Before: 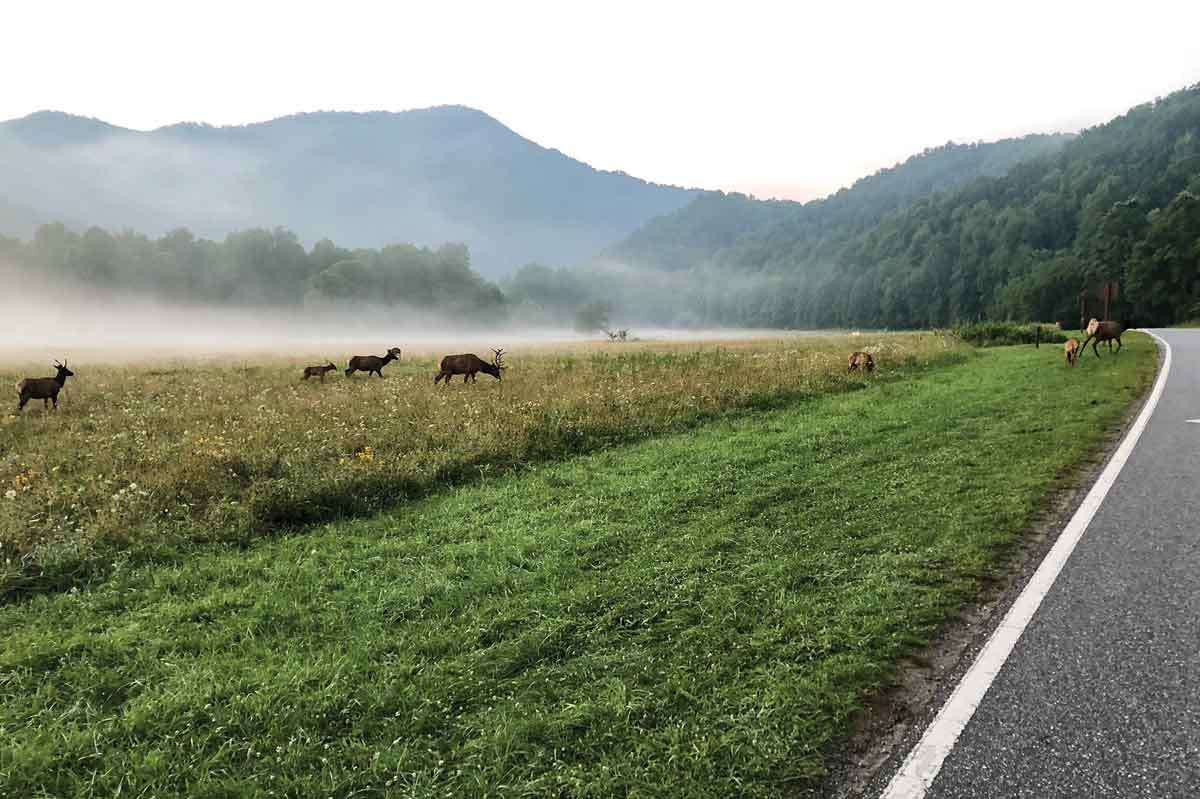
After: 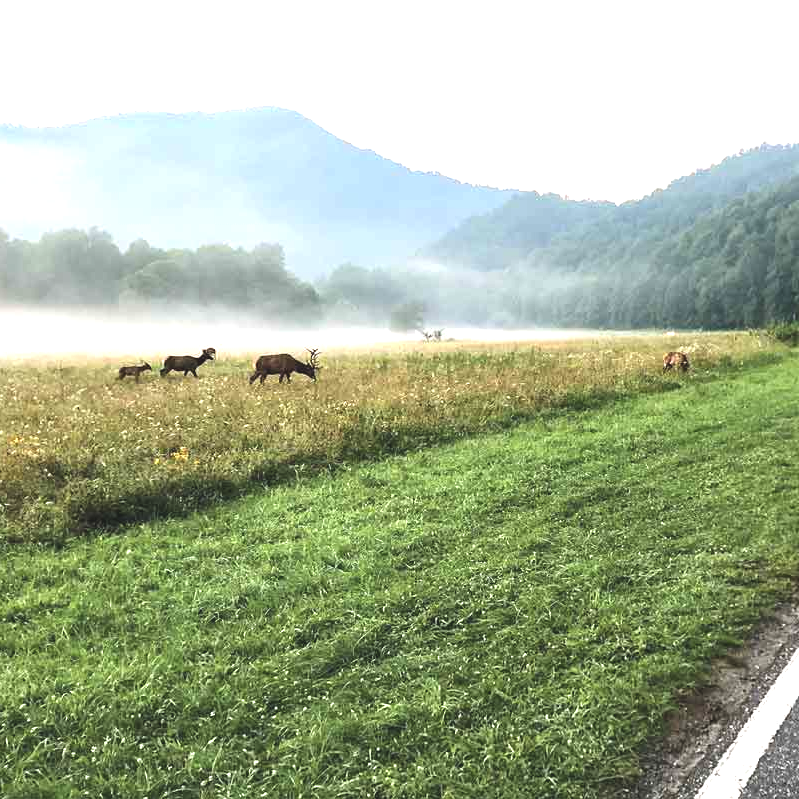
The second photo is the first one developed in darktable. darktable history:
exposure: black level correction -0.006, exposure 1 EV, compensate exposure bias true, compensate highlight preservation false
crop and rotate: left 15.474%, right 17.929%
